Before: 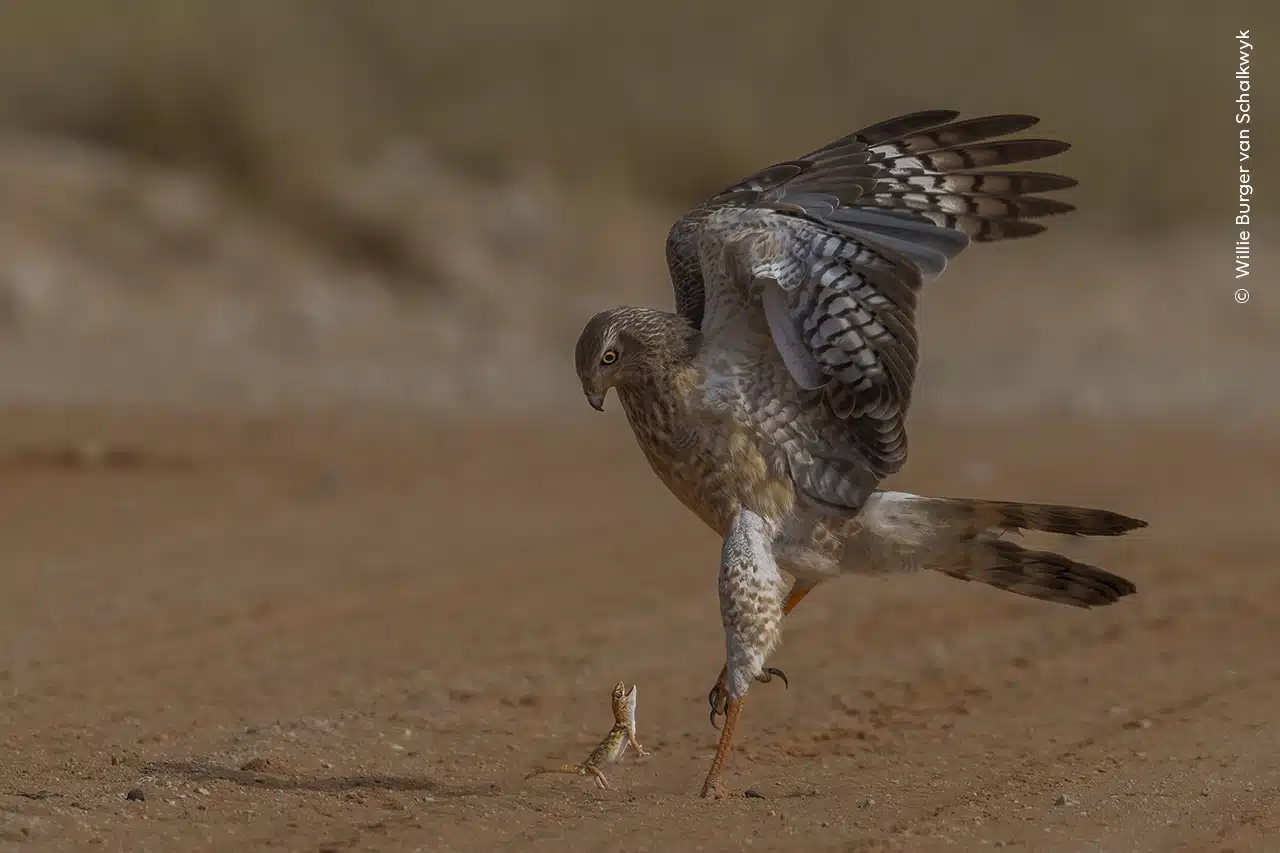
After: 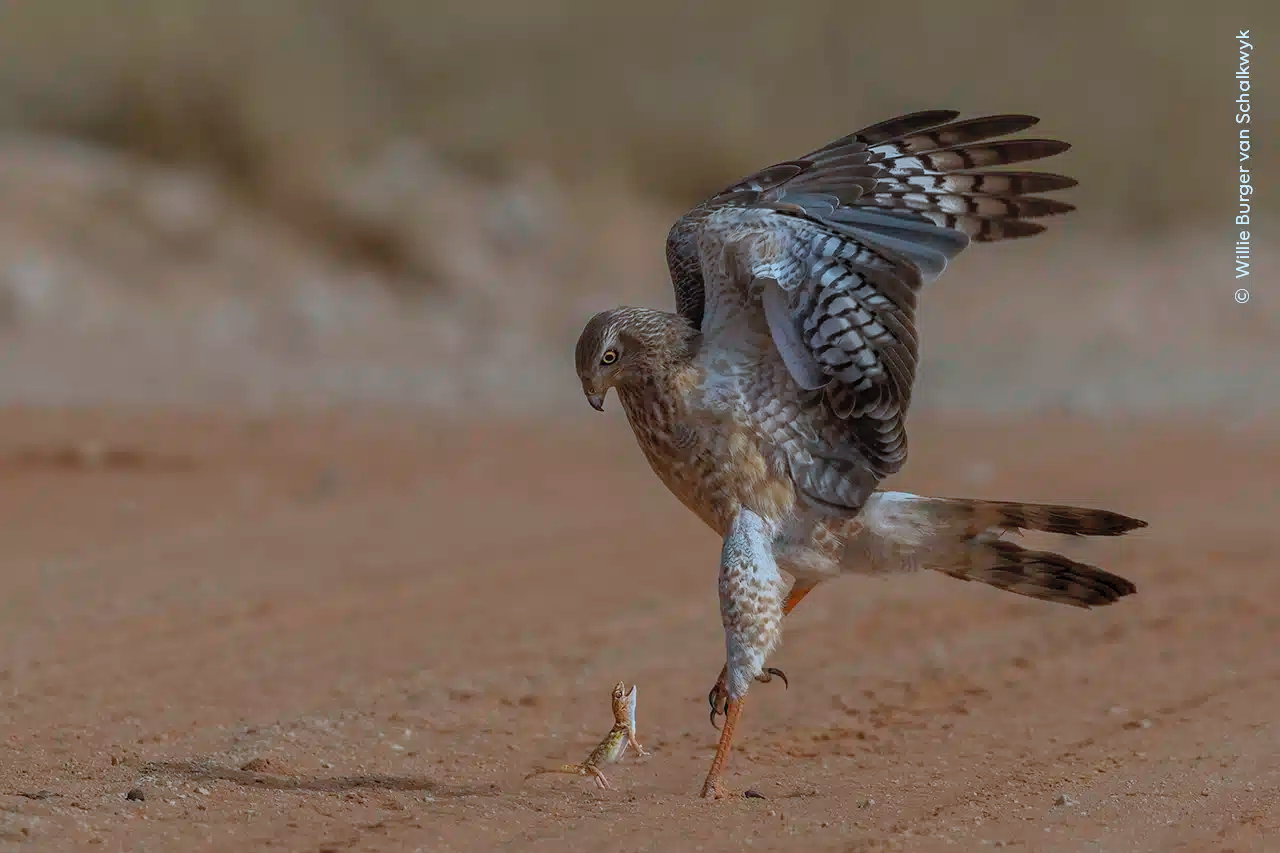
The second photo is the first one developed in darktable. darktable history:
color correction: highlights a* -9.7, highlights b* -21
filmic rgb: black relative exposure -11.3 EV, white relative exposure 3.25 EV, hardness 6.74
exposure: compensate highlight preservation false
contrast brightness saturation: brightness 0.086, saturation 0.192
